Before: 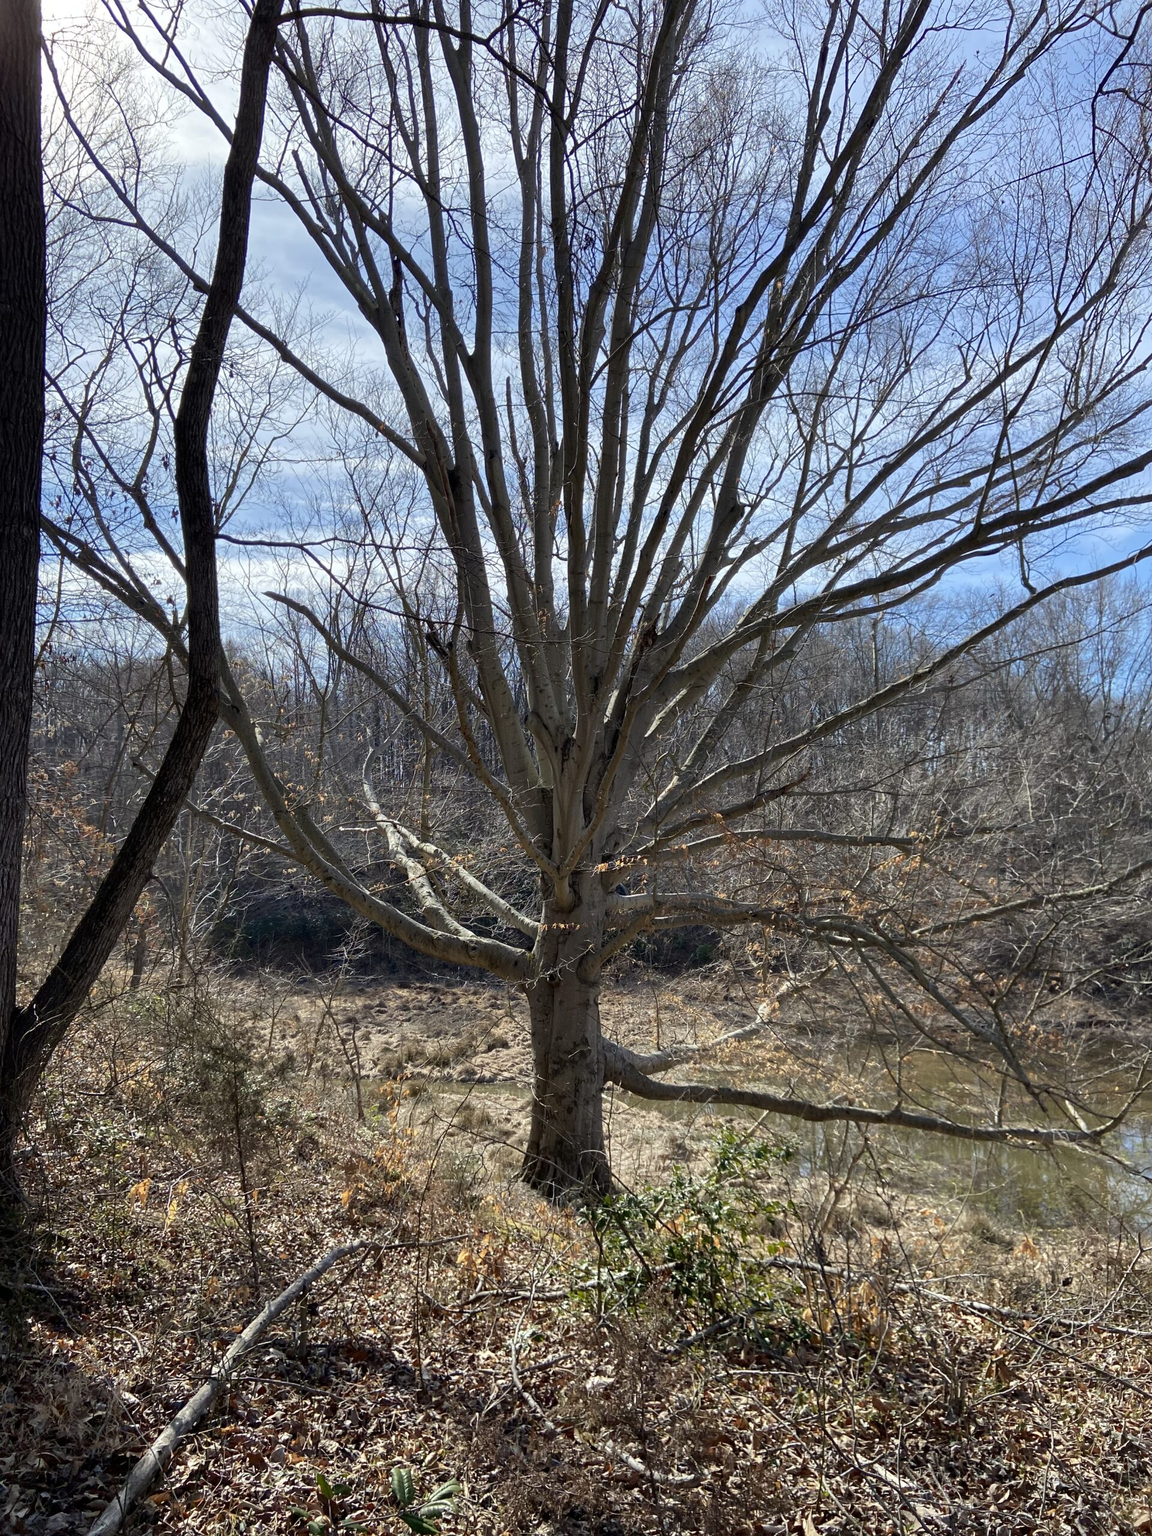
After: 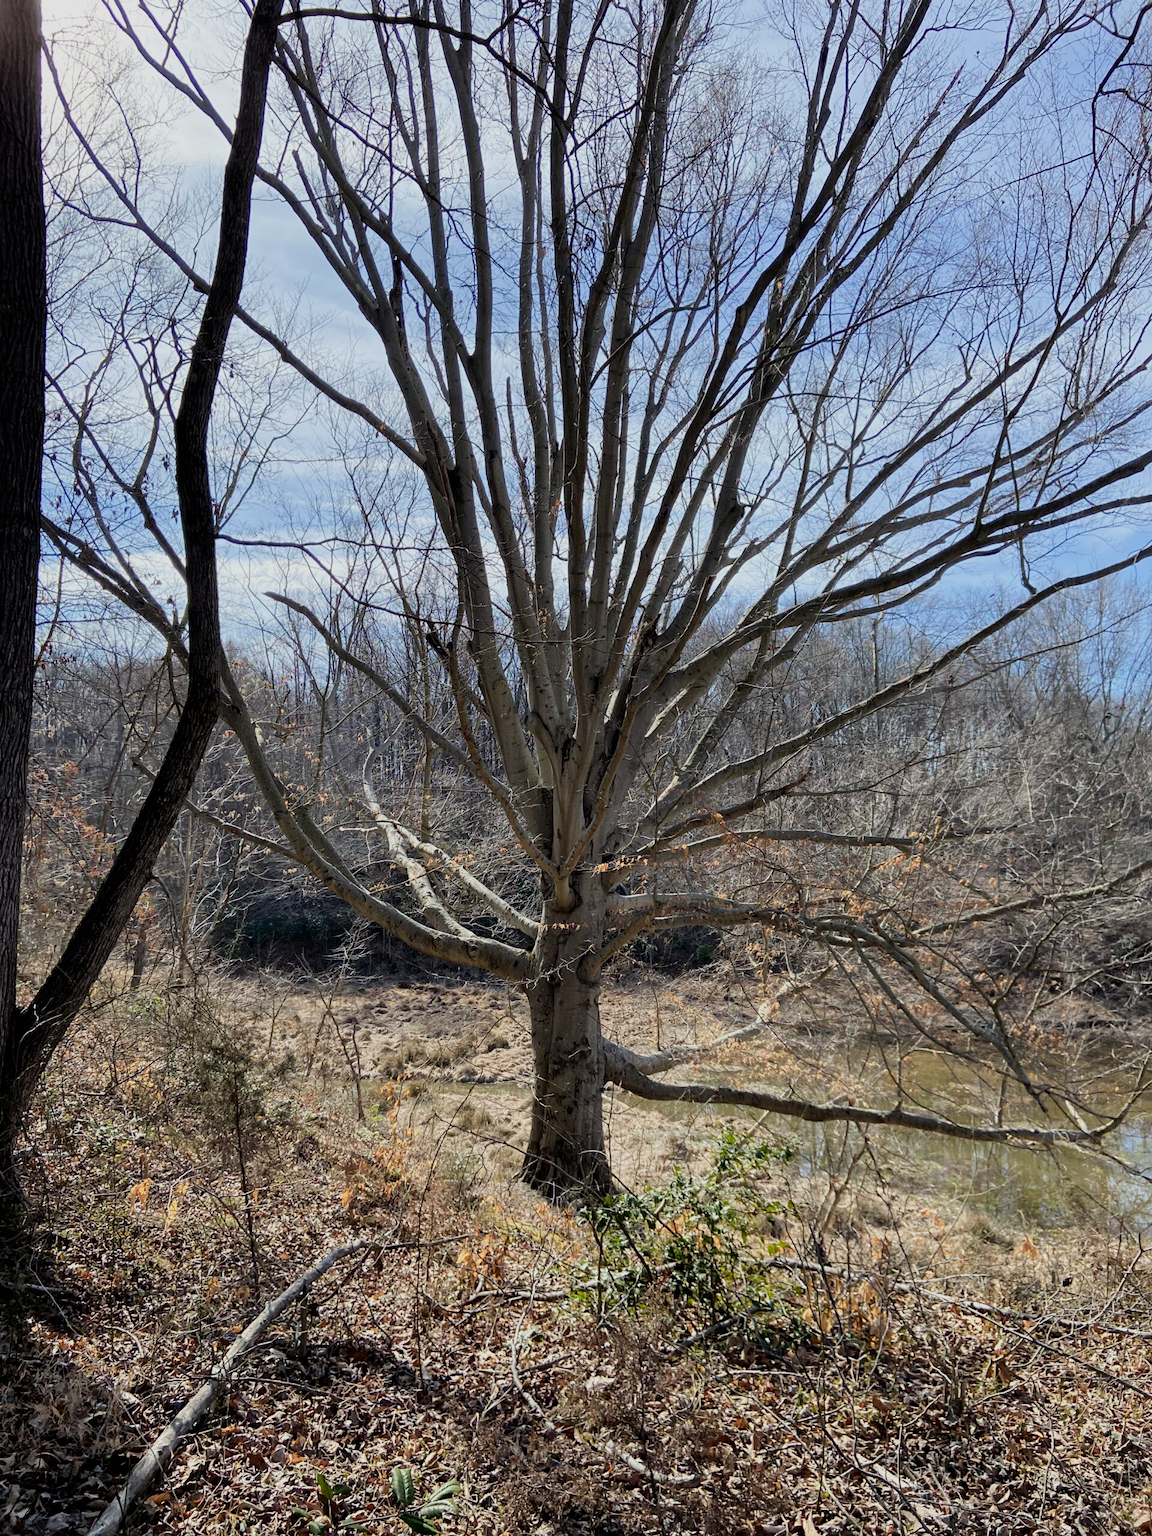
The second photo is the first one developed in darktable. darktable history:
filmic rgb: black relative exposure -7.65 EV, white relative exposure 4.56 EV, hardness 3.61
exposure: exposure 0.4 EV, compensate highlight preservation false
